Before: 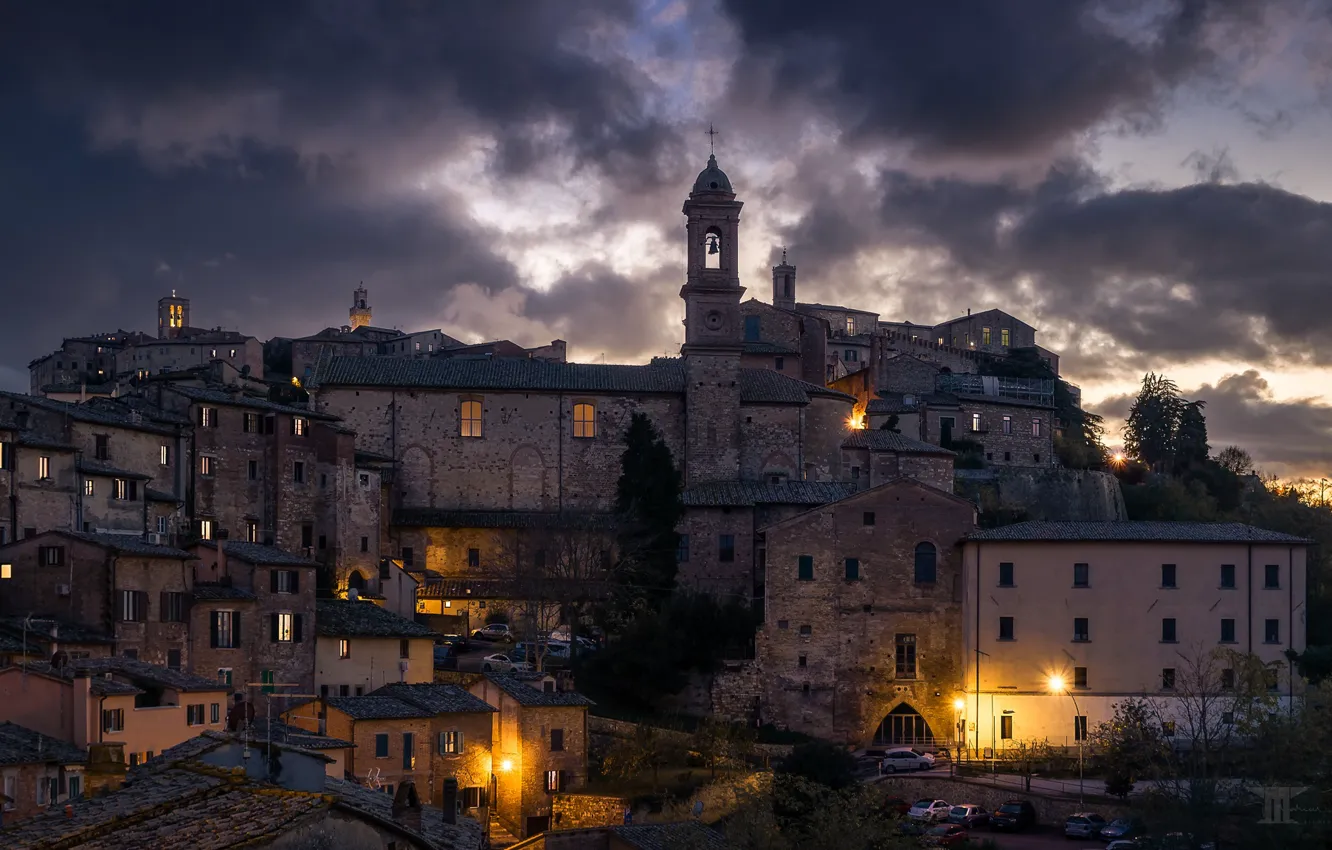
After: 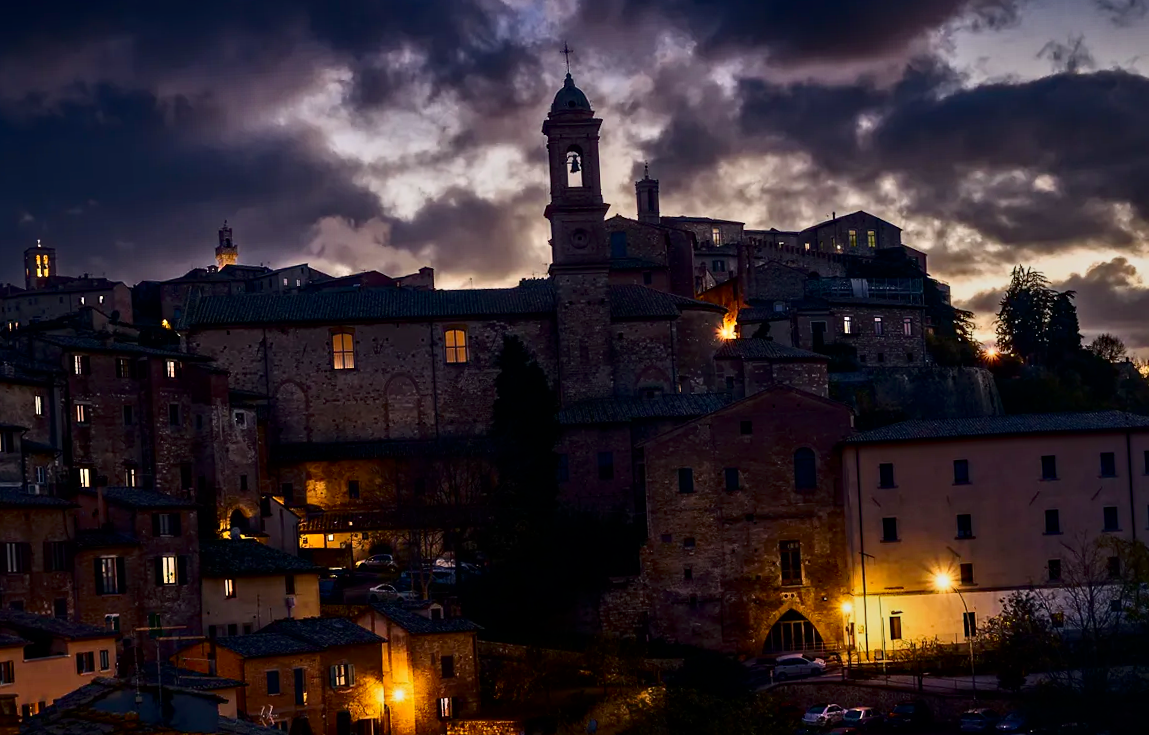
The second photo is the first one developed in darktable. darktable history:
tone equalizer: -7 EV 0.144 EV, -6 EV 0.613 EV, -5 EV 1.18 EV, -4 EV 1.35 EV, -3 EV 1.17 EV, -2 EV 0.6 EV, -1 EV 0.147 EV
contrast brightness saturation: contrast 0.32, brightness -0.081, saturation 0.175
haze removal: adaptive false
exposure: exposure -0.975 EV, compensate highlight preservation false
crop and rotate: angle 3.34°, left 5.996%, top 5.68%
